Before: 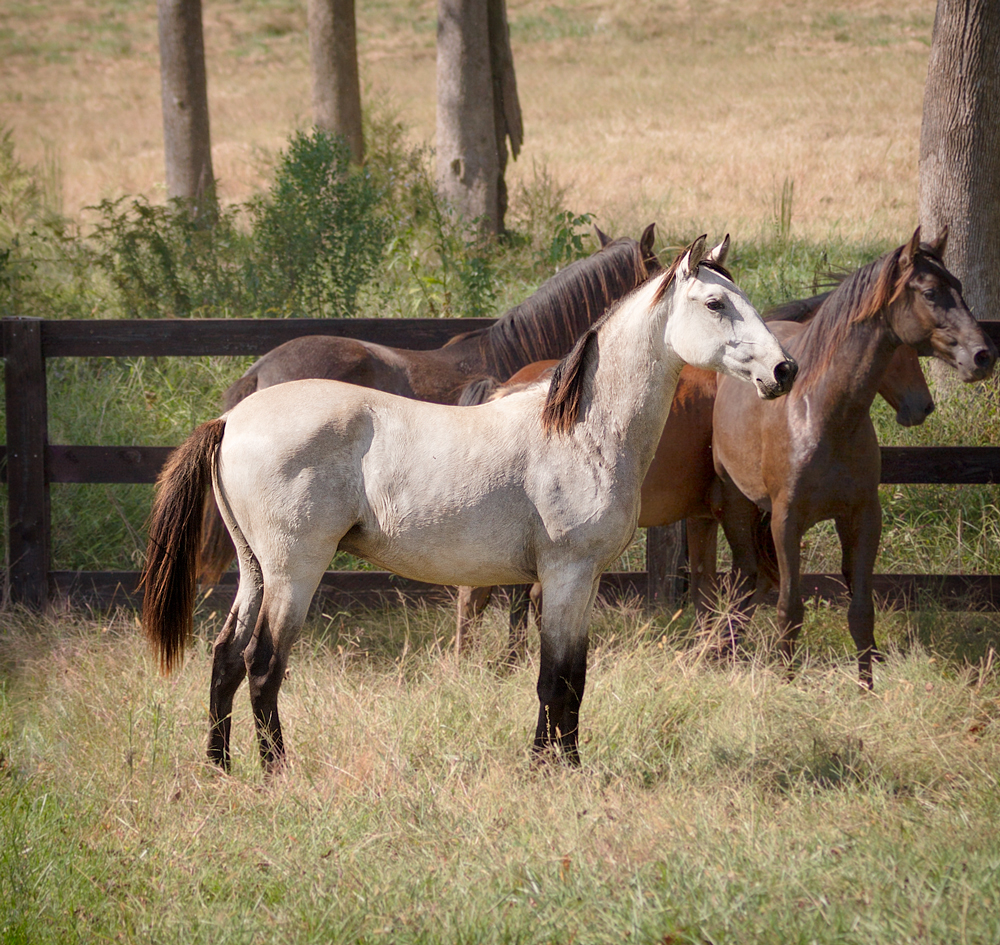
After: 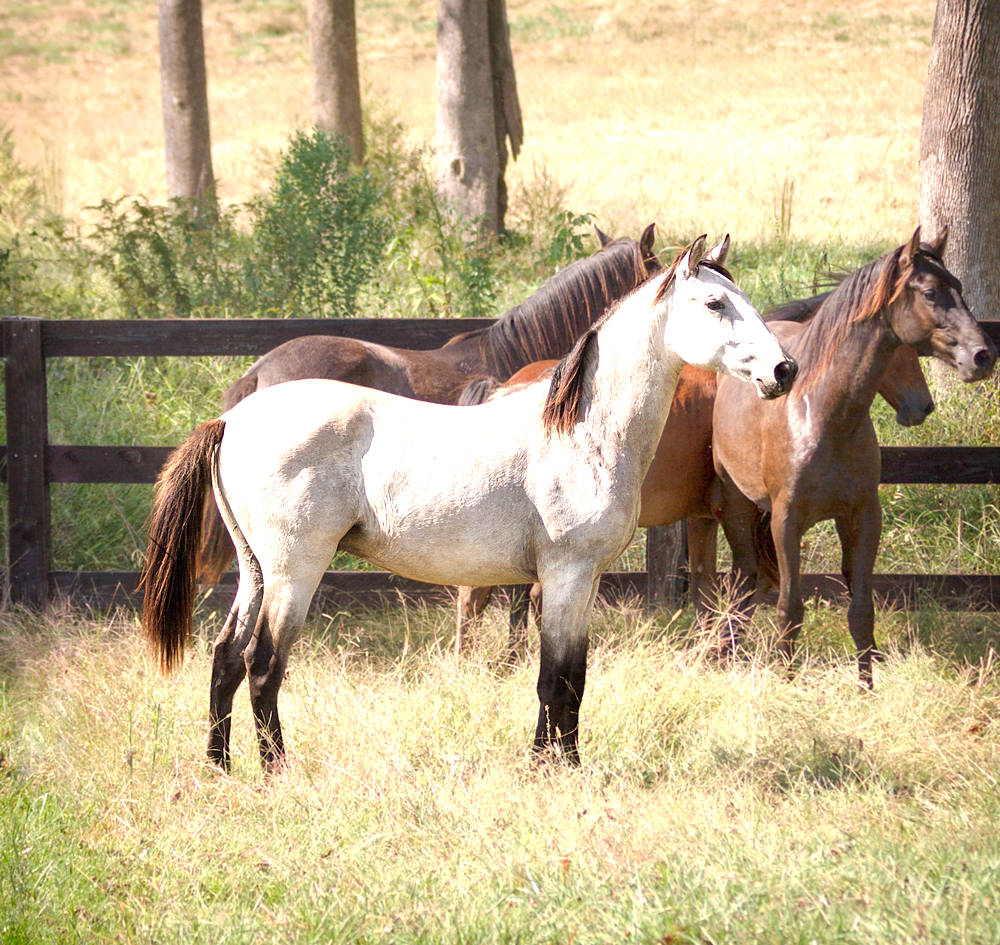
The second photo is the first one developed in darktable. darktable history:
exposure: black level correction 0, exposure 1.095 EV, compensate exposure bias true, compensate highlight preservation false
